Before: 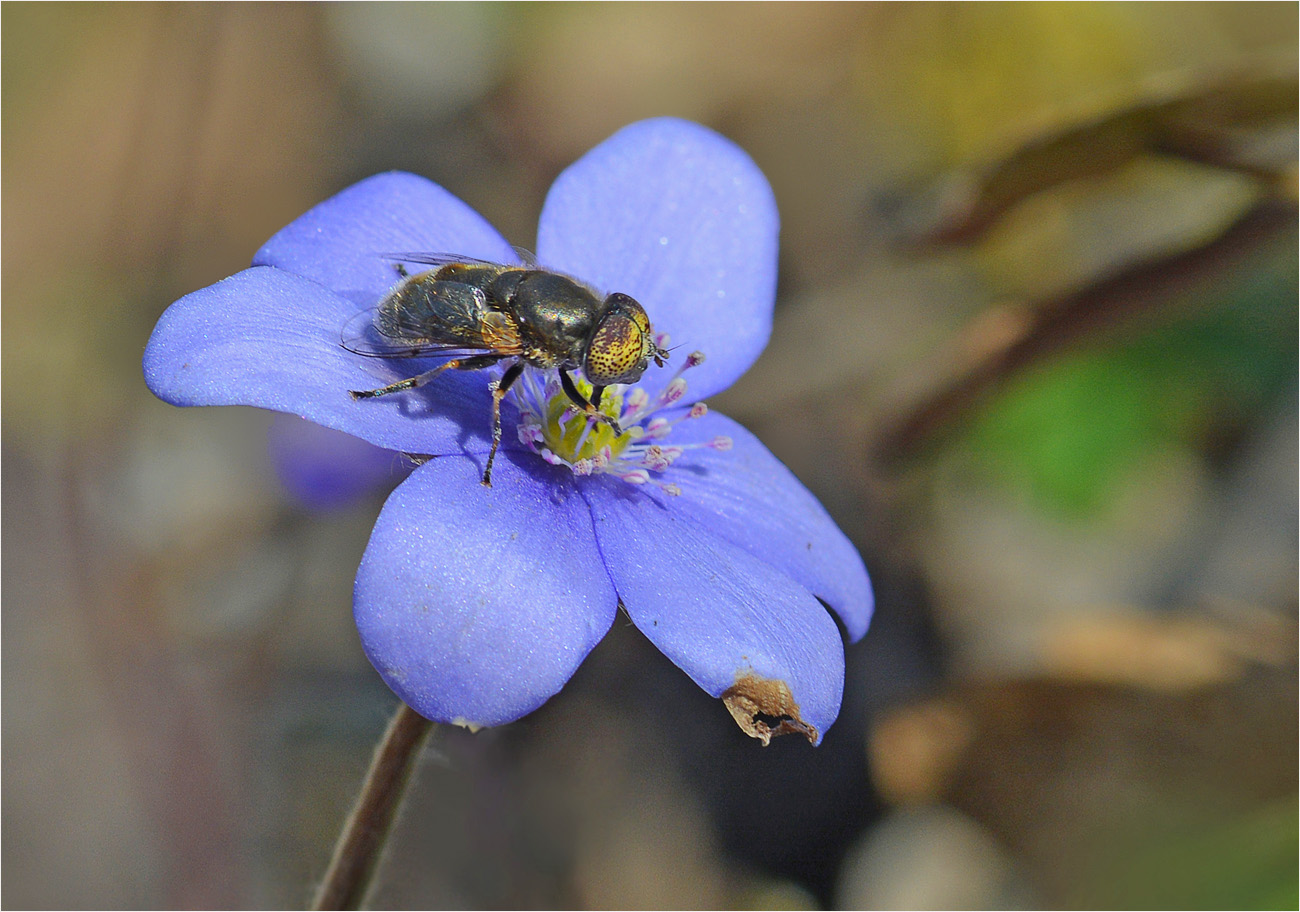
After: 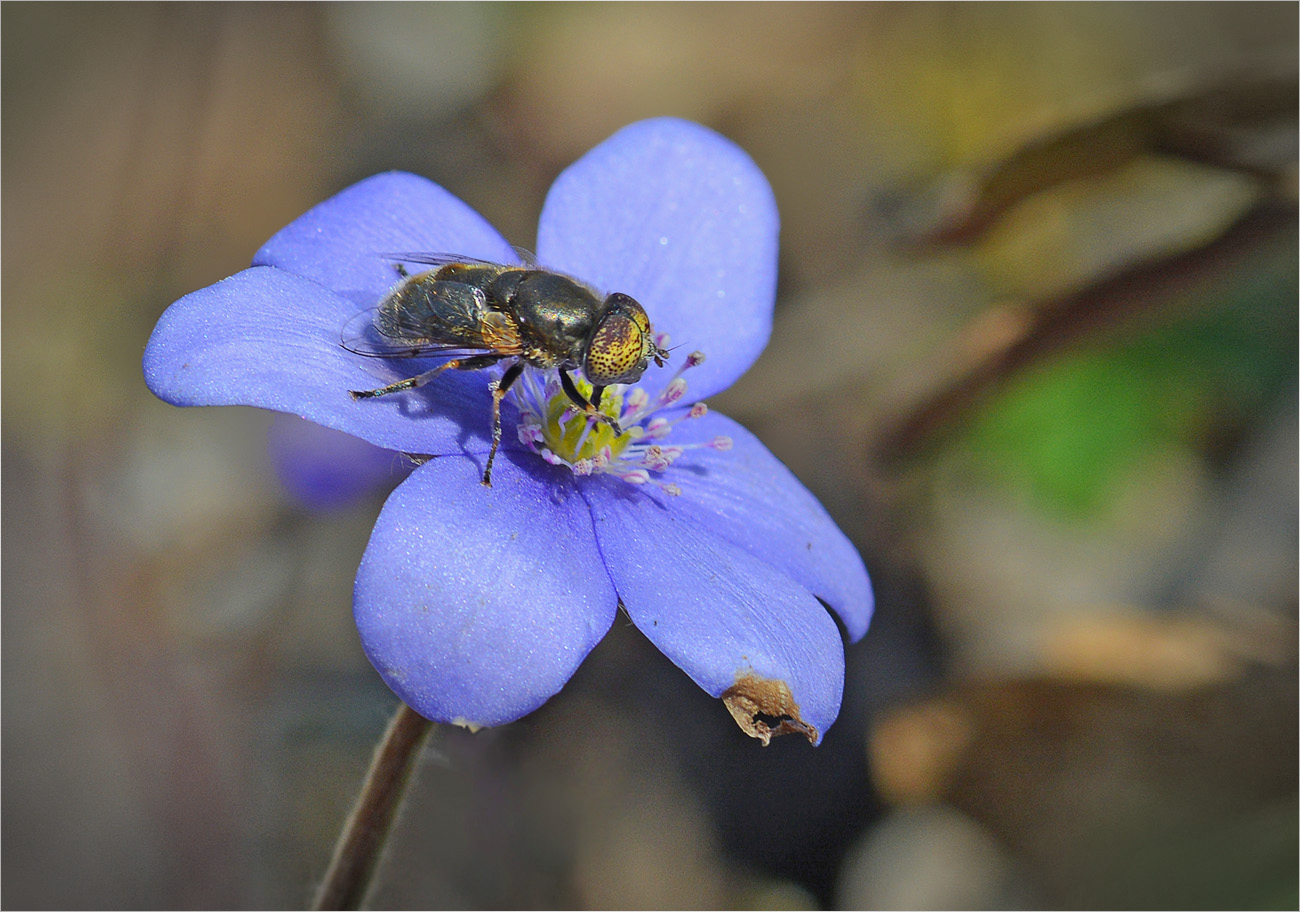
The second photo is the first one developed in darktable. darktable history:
vignetting: automatic ratio true, dithering 8-bit output
